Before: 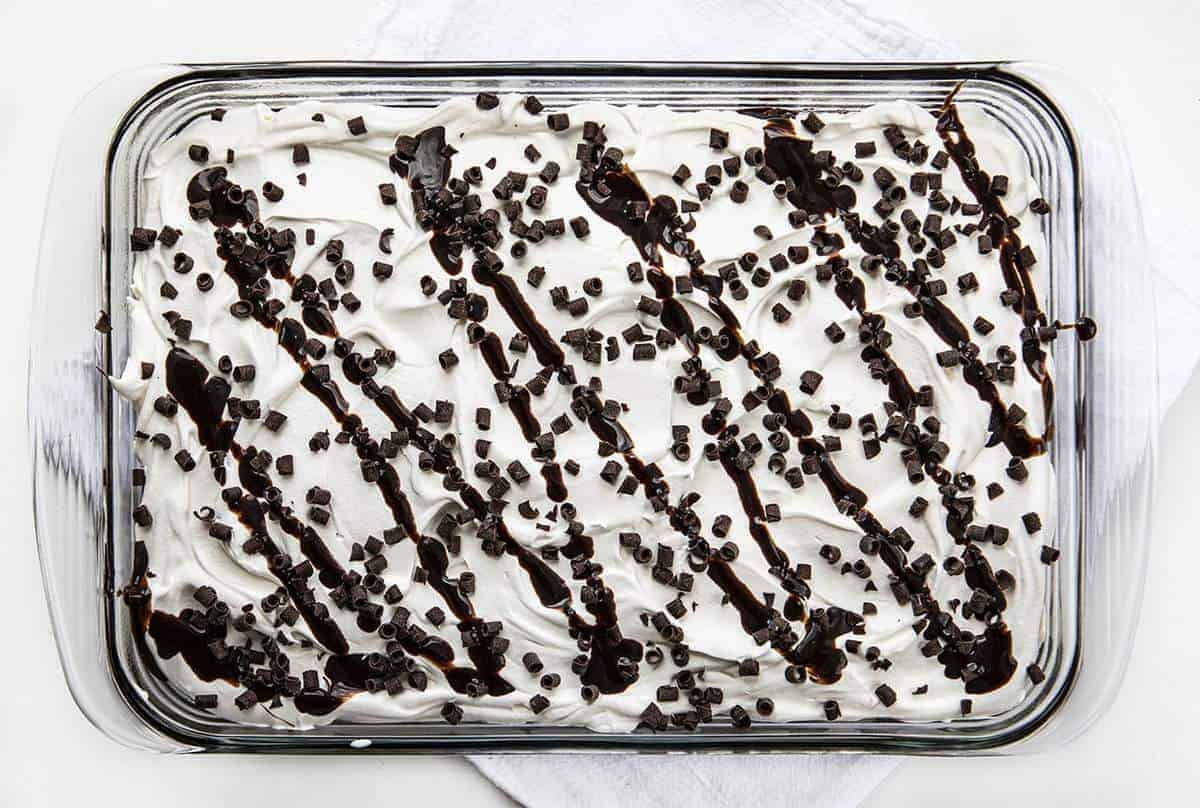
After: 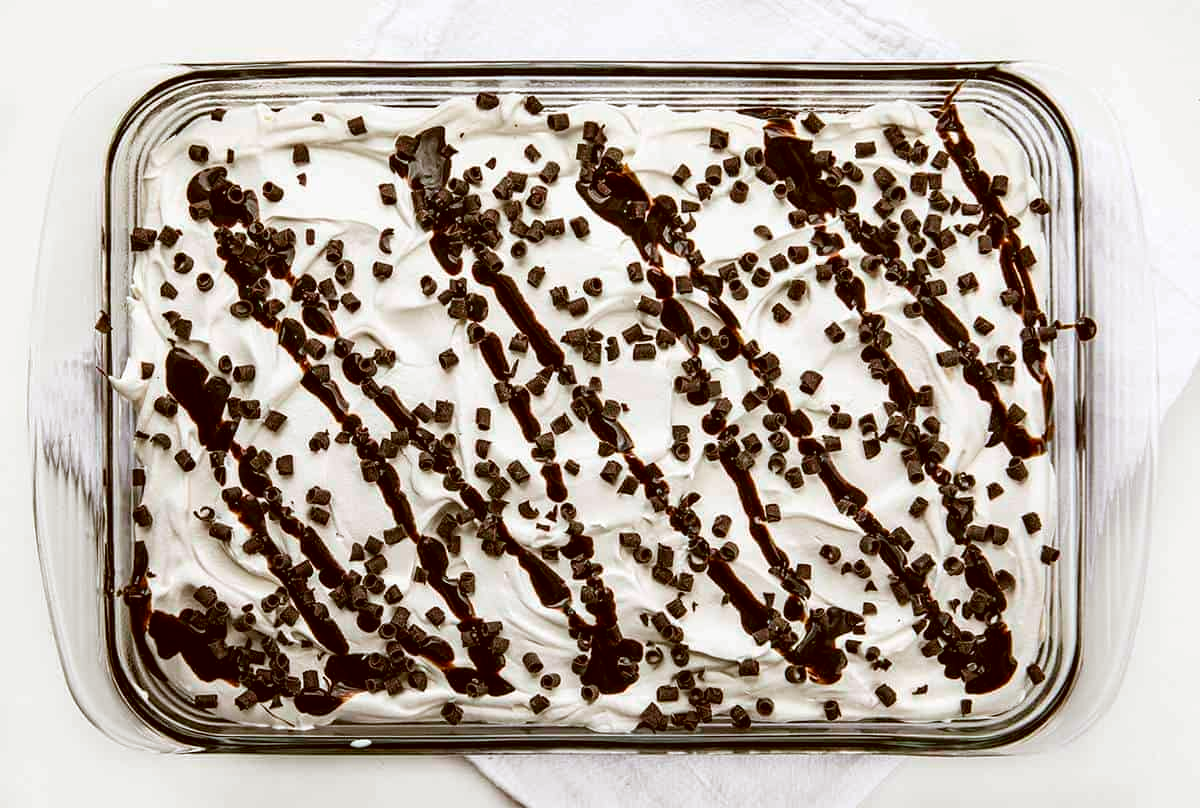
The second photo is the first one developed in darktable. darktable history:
color correction: highlights a* -0.462, highlights b* 0.177, shadows a* 5.04, shadows b* 20.64
